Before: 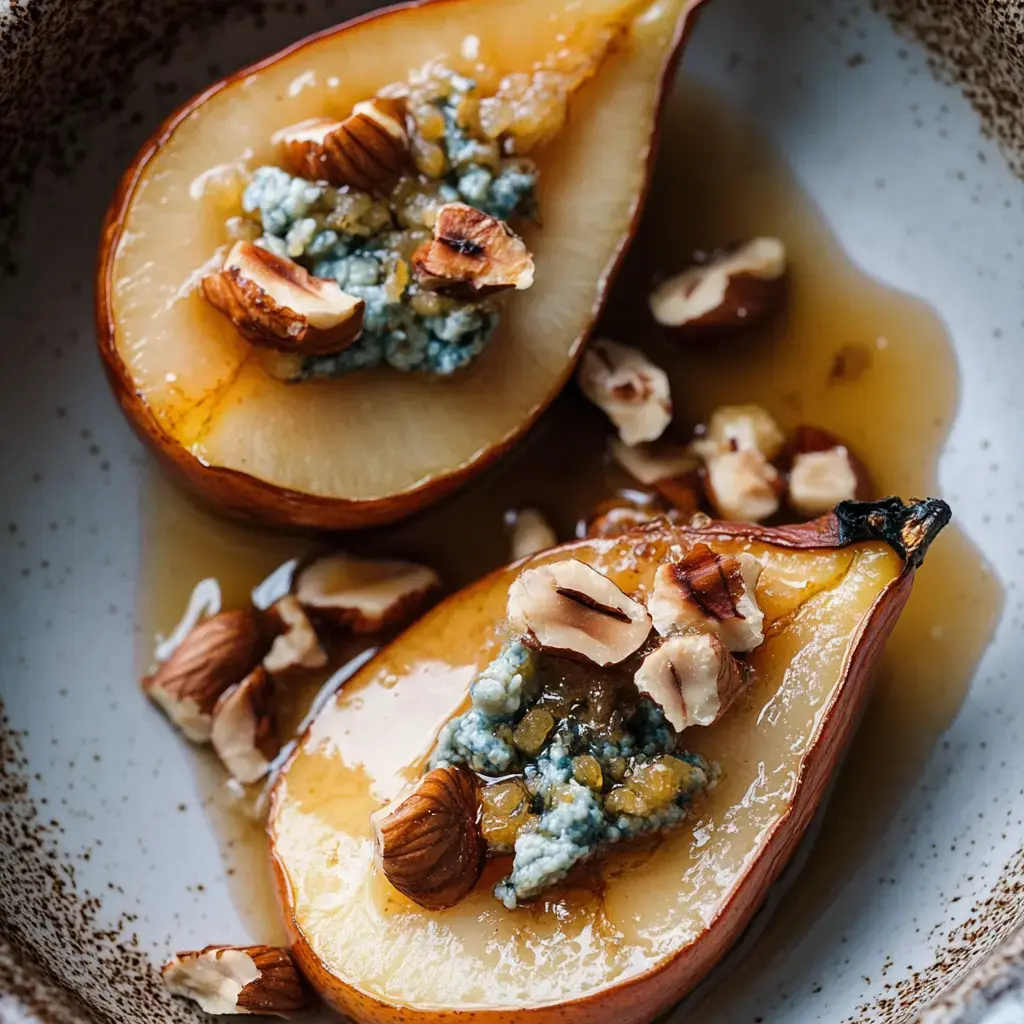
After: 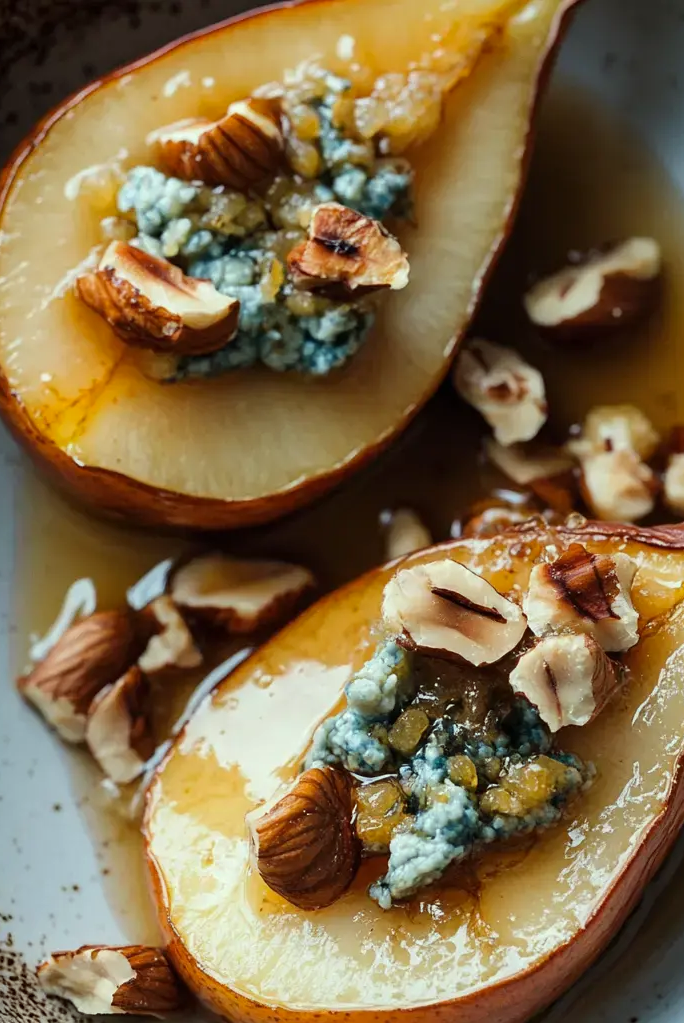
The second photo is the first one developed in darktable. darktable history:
crop and rotate: left 12.251%, right 20.912%
color correction: highlights a* -8.04, highlights b* 3.34
